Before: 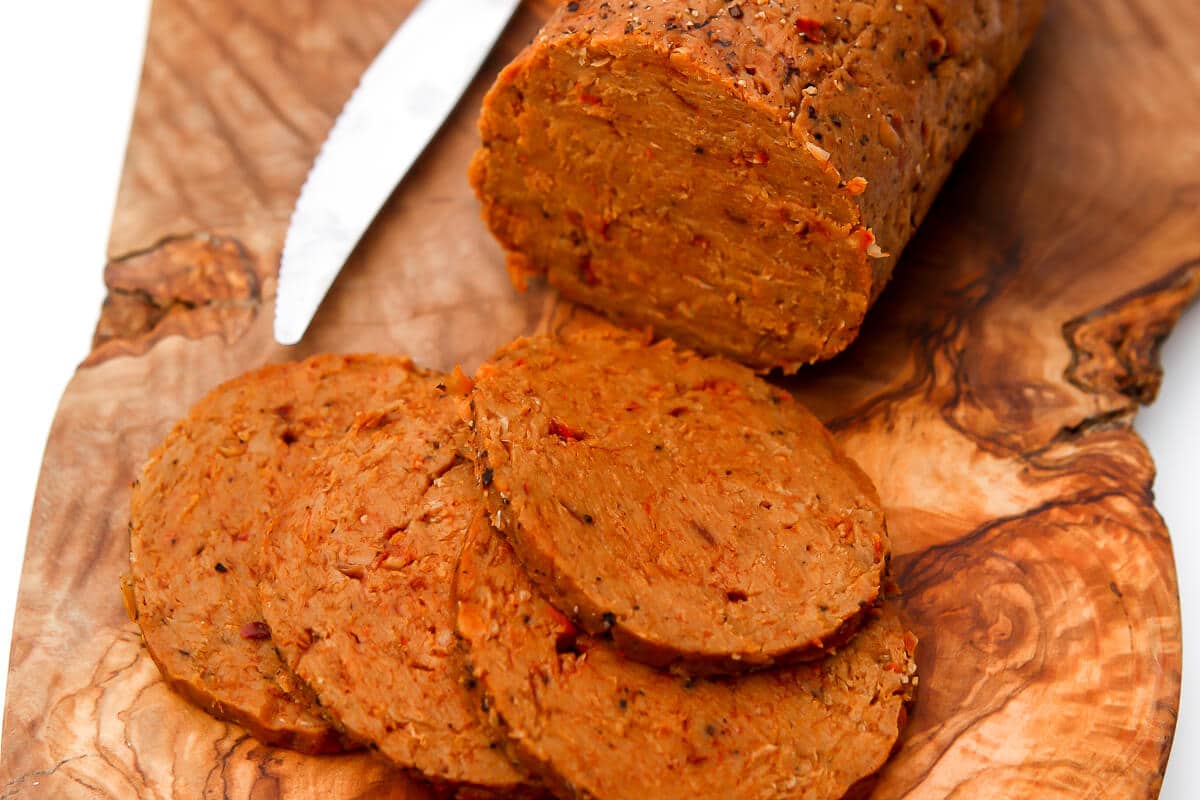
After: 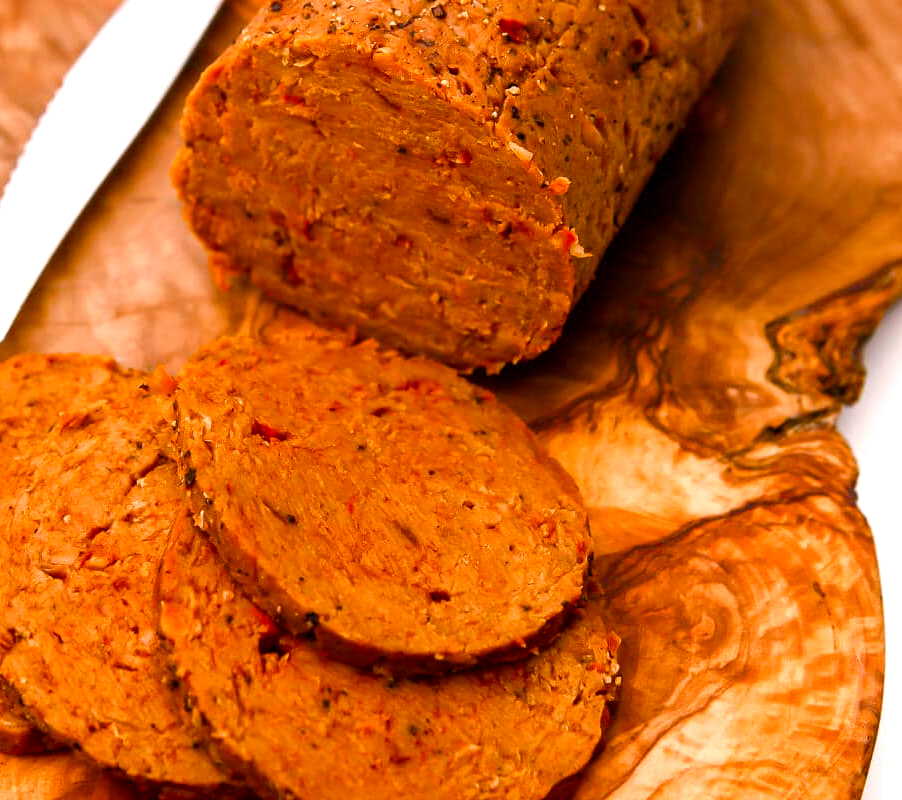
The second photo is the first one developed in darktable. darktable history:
crop and rotate: left 24.786%
color balance rgb: highlights gain › chroma 2.313%, highlights gain › hue 37.31°, perceptual saturation grading › global saturation 44.496%, perceptual saturation grading › highlights -50.116%, perceptual saturation grading › shadows 30.281%, perceptual brilliance grading › global brilliance 12.753%
